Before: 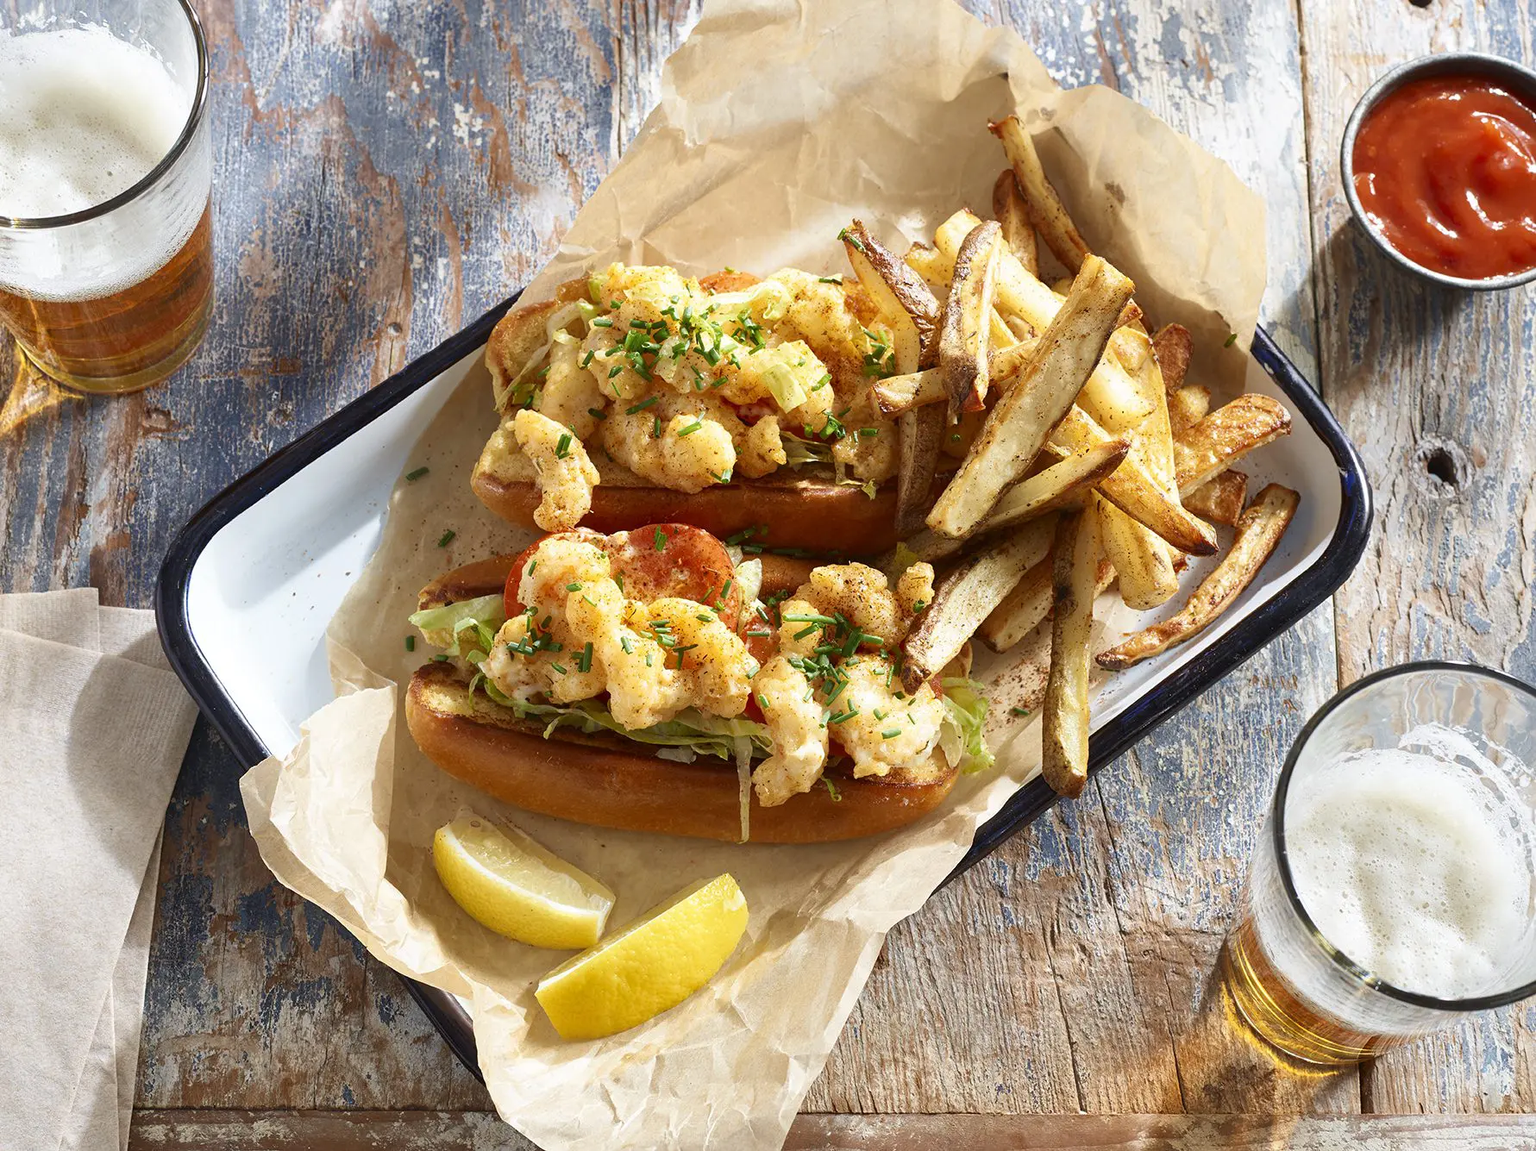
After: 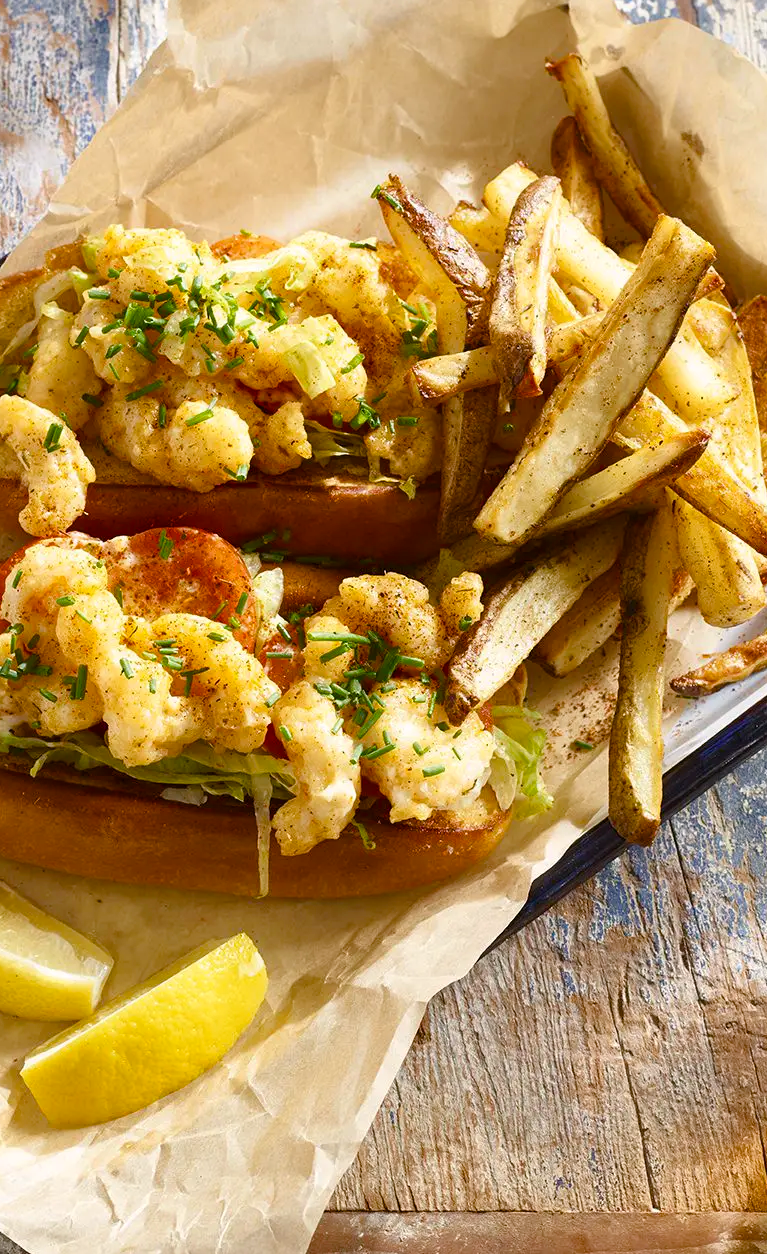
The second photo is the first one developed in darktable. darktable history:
crop: left 33.742%, top 6.063%, right 23.145%
color balance rgb: highlights gain › chroma 0.61%, highlights gain › hue 55.35°, perceptual saturation grading › global saturation 27.573%, perceptual saturation grading › highlights -24.878%, perceptual saturation grading › shadows 25.842%, global vibrance 20%
